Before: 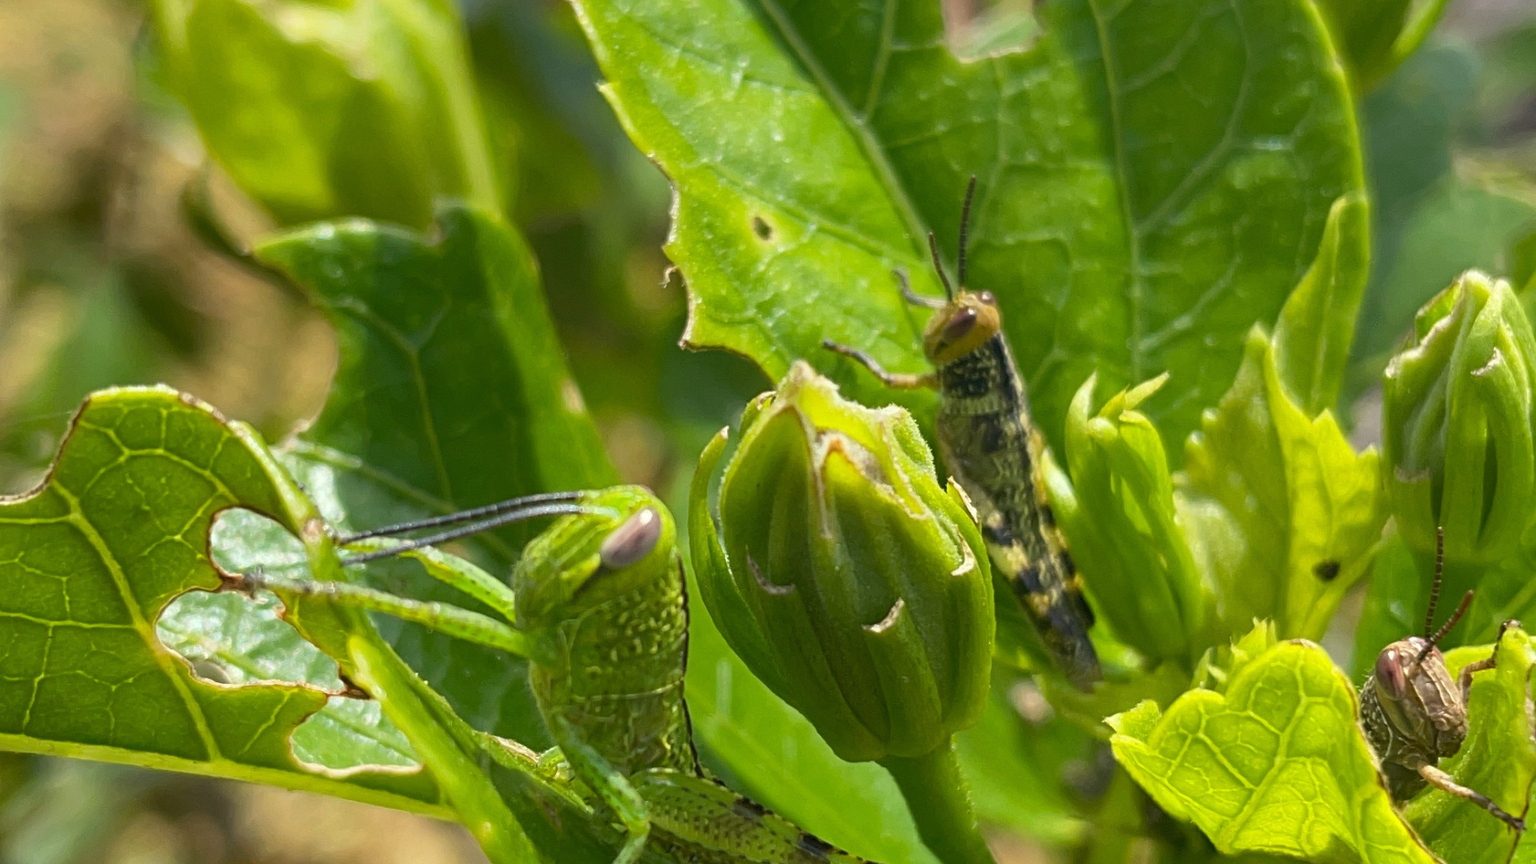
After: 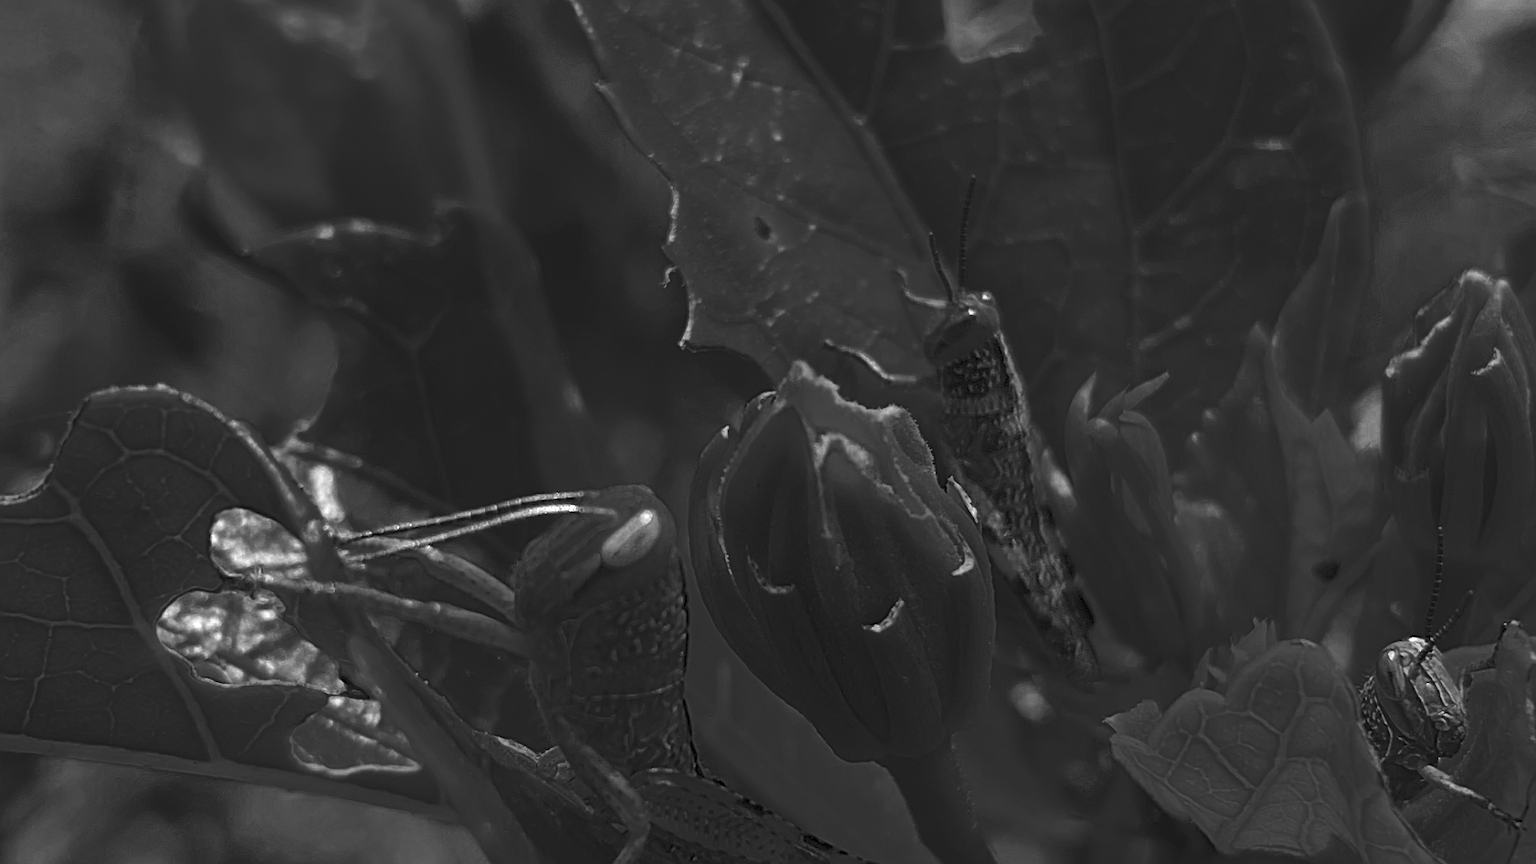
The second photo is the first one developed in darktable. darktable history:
local contrast: mode bilateral grid, contrast 15, coarseness 35, detail 105%, midtone range 0.2
sharpen: amount 1.006
color zones: curves: ch0 [(0.287, 0.048) (0.493, 0.484) (0.737, 0.816)]; ch1 [(0, 0) (0.143, 0) (0.286, 0) (0.429, 0) (0.571, 0) (0.714, 0) (0.857, 0)]
color balance rgb: perceptual saturation grading › global saturation 19.992%, perceptual brilliance grading › highlights 11.618%, global vibrance 27.528%
